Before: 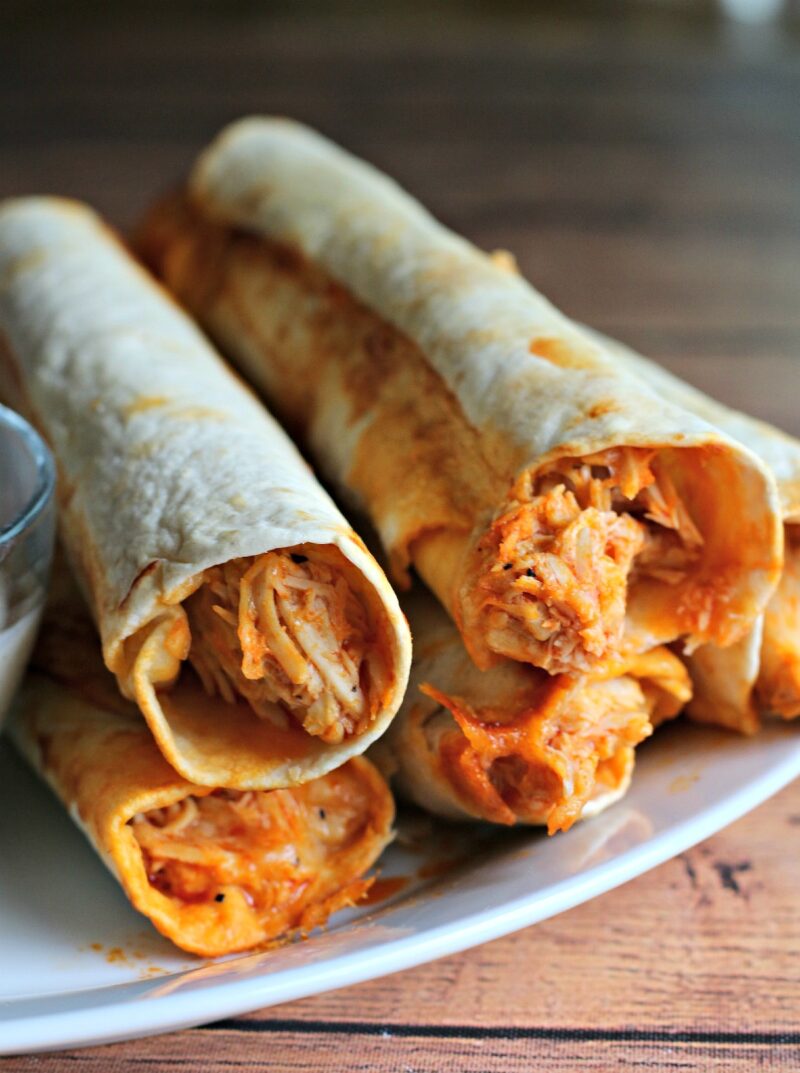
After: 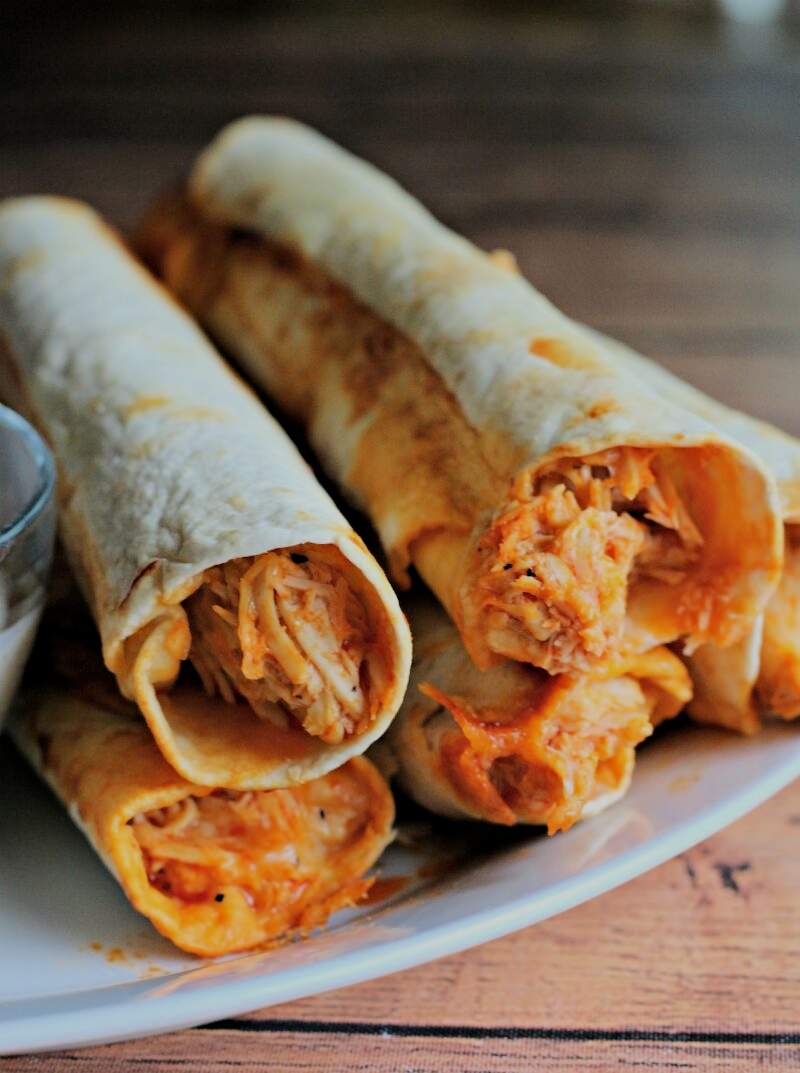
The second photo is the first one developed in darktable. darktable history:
filmic rgb: black relative exposure -4.77 EV, white relative exposure 4.02 EV, hardness 2.84, preserve chrominance max RGB, color science v6 (2022), iterations of high-quality reconstruction 0, contrast in shadows safe, contrast in highlights safe
